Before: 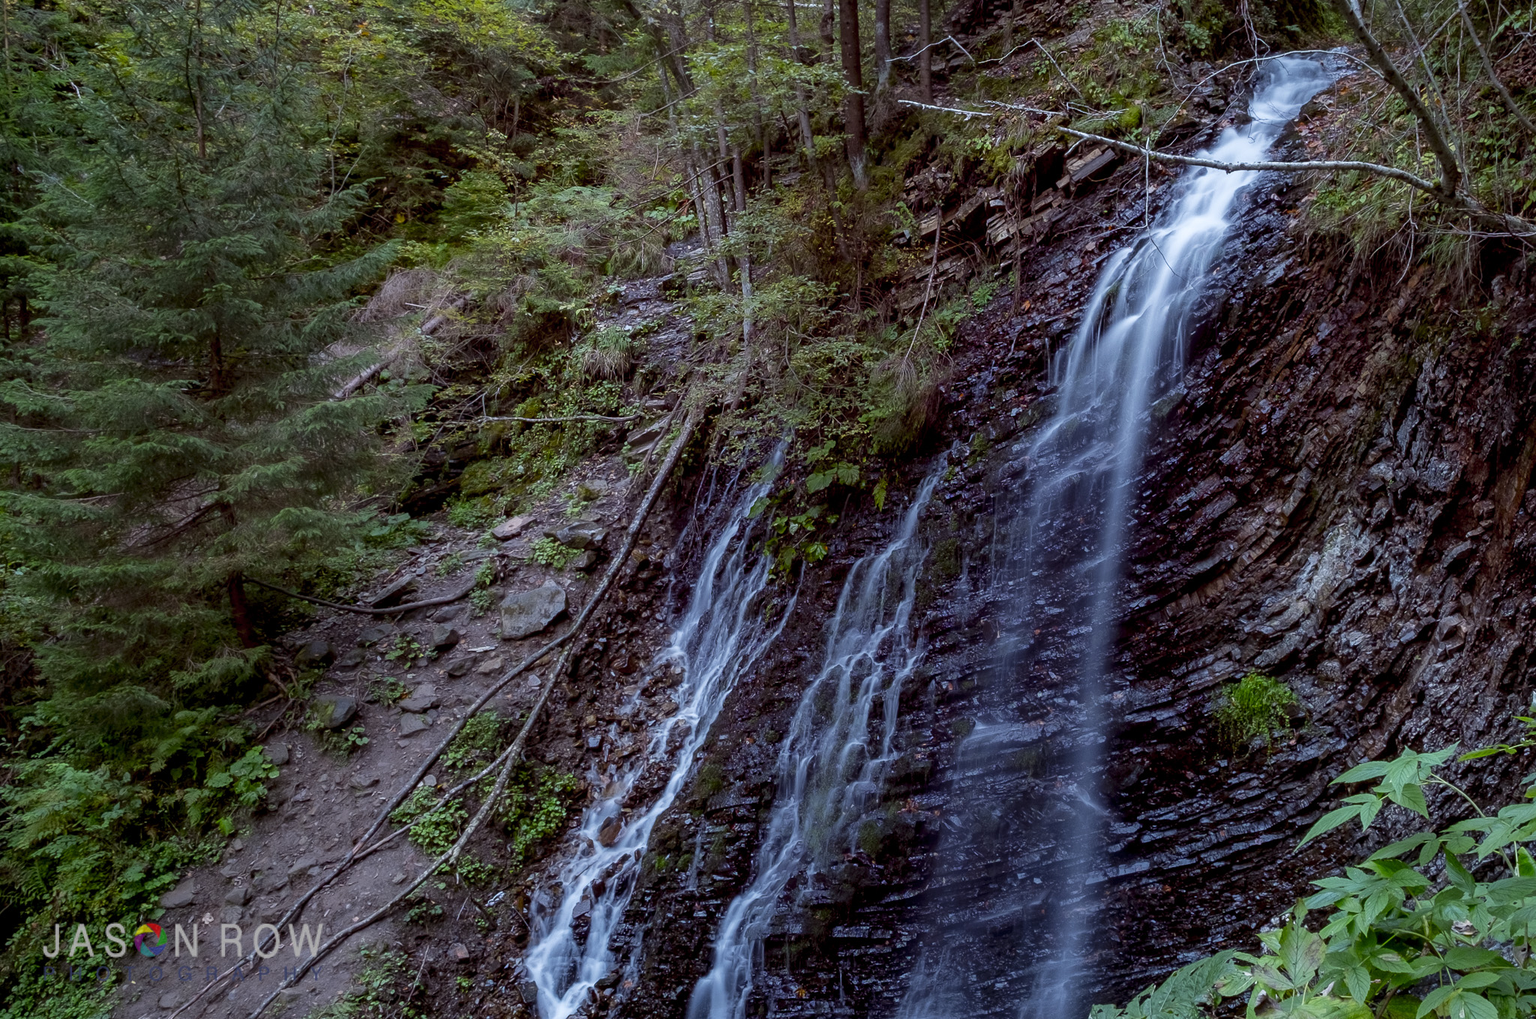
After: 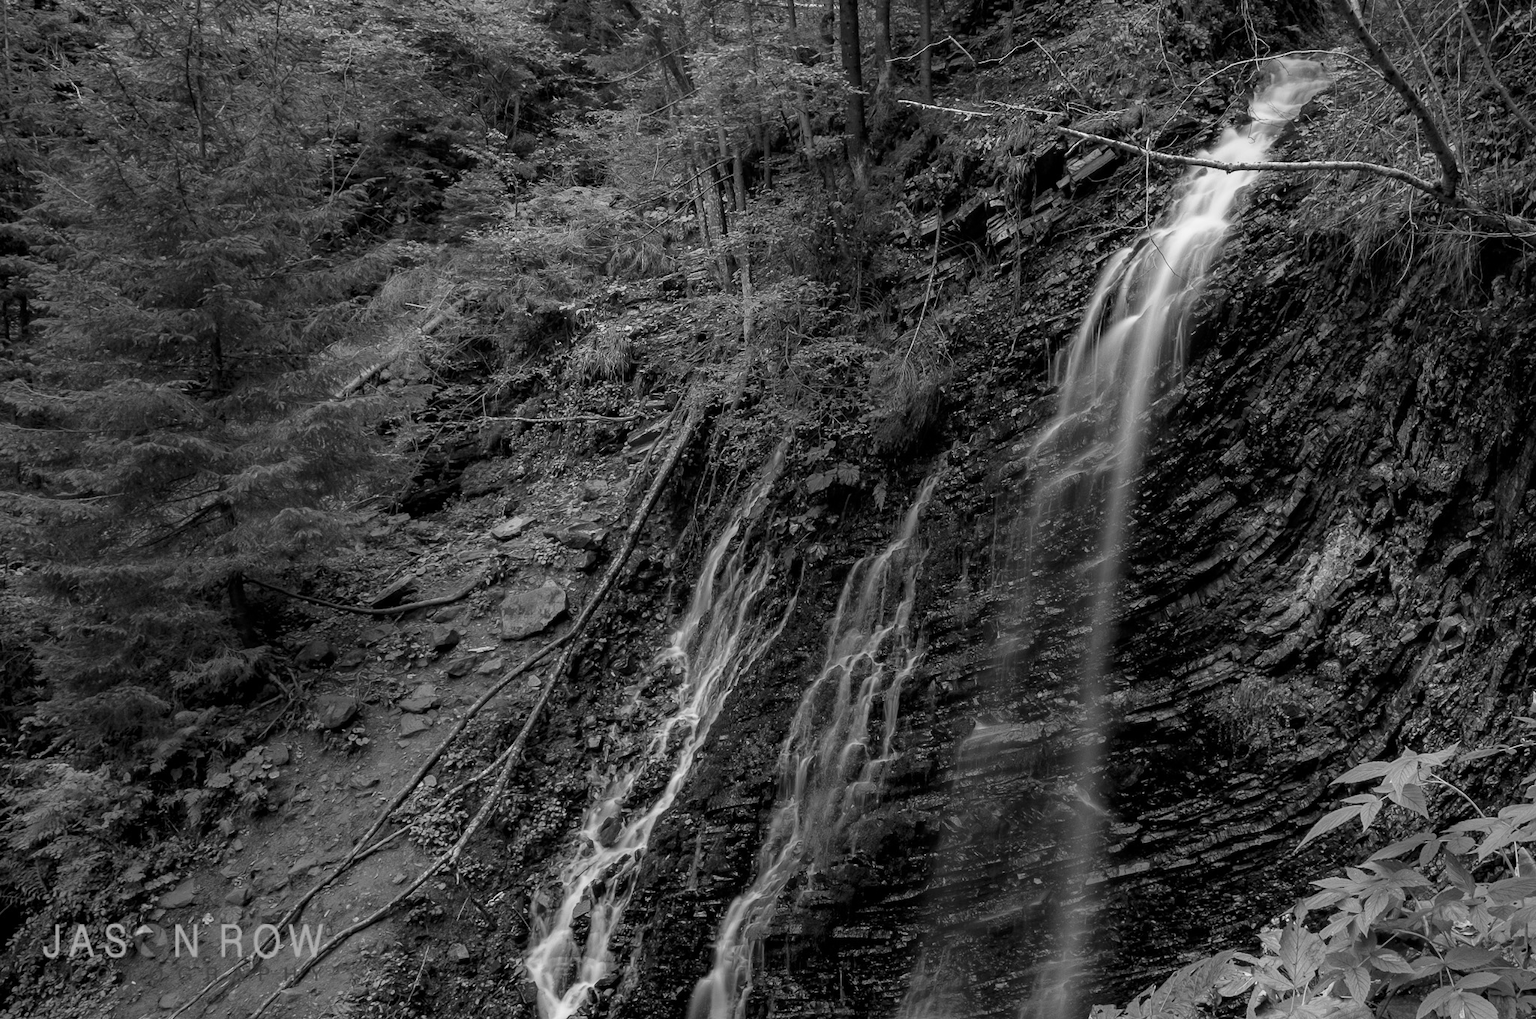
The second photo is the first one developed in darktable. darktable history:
monochrome: size 3.1
color balance: mode lift, gamma, gain (sRGB)
